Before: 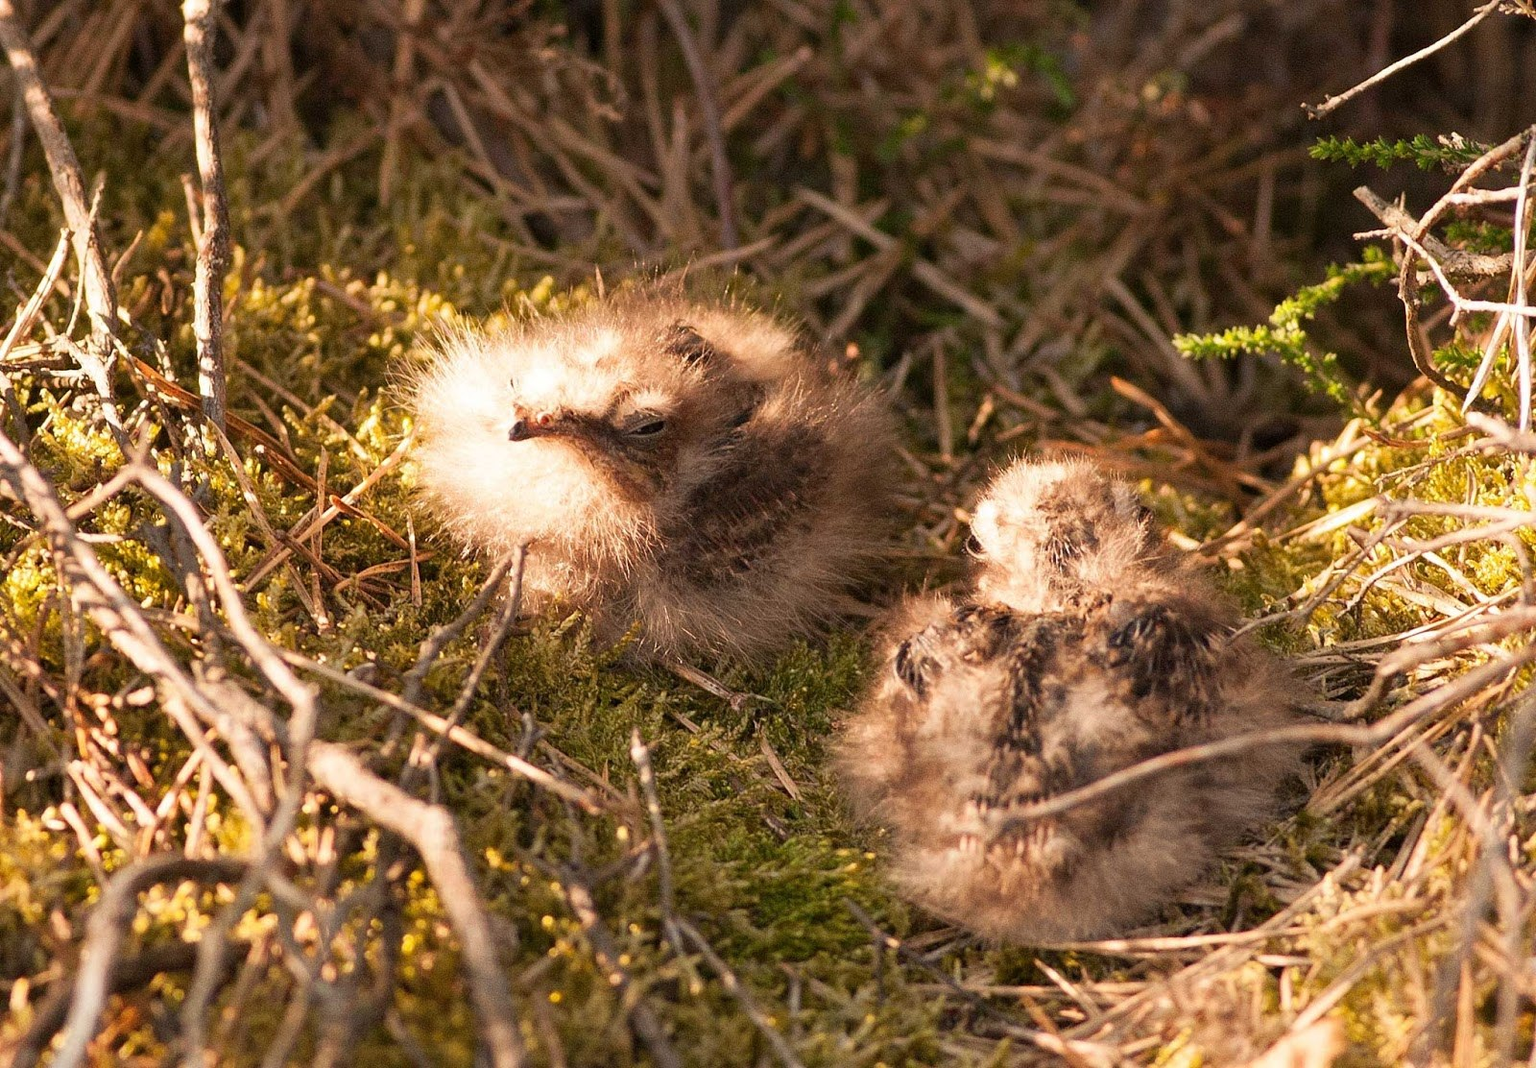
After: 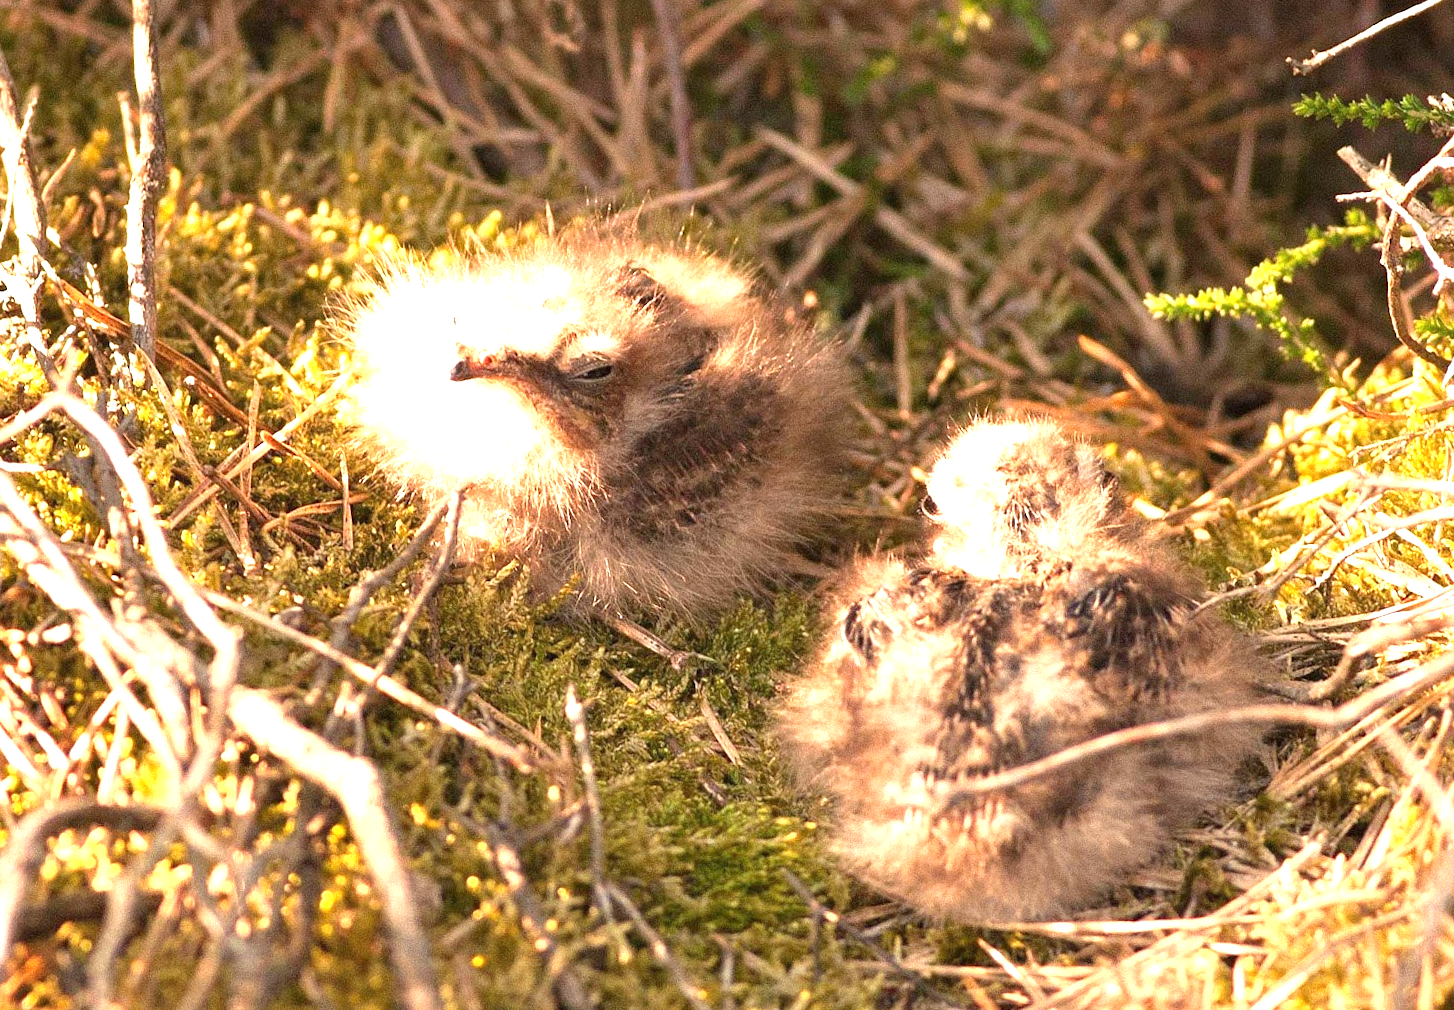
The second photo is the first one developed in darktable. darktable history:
exposure: black level correction 0, exposure 1.2 EV, compensate exposure bias true, compensate highlight preservation false
crop and rotate: angle -1.96°, left 3.097%, top 4.154%, right 1.586%, bottom 0.529%
